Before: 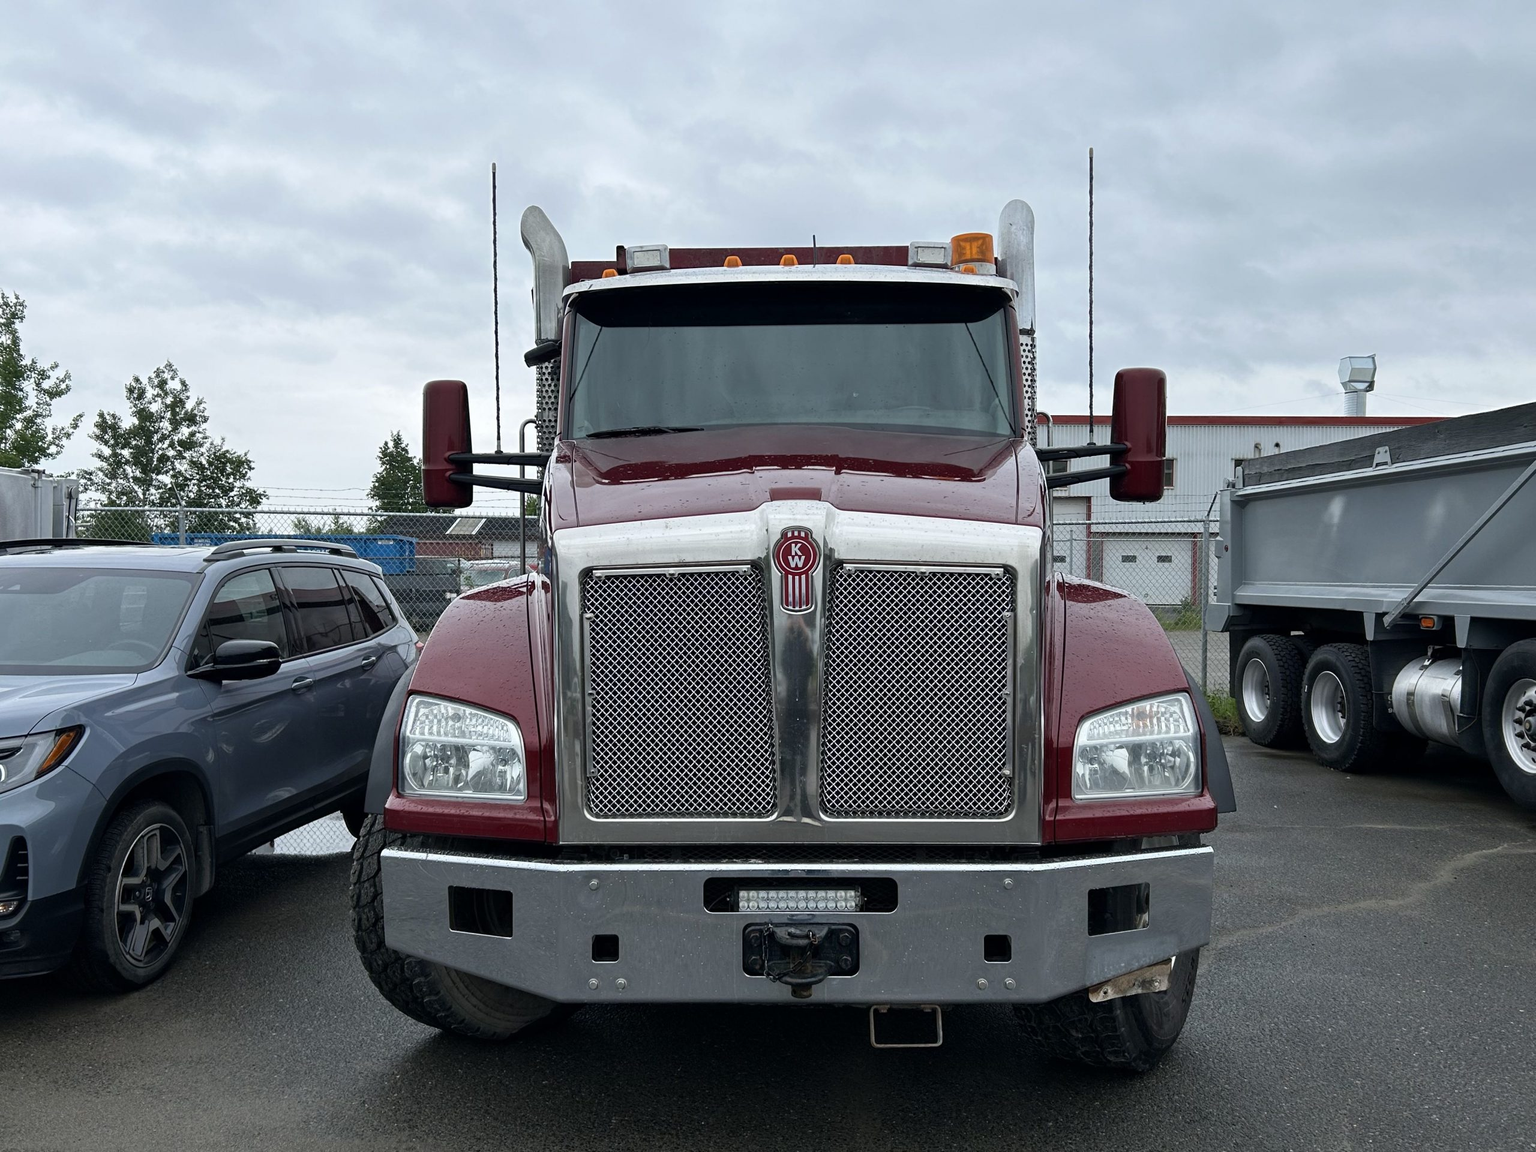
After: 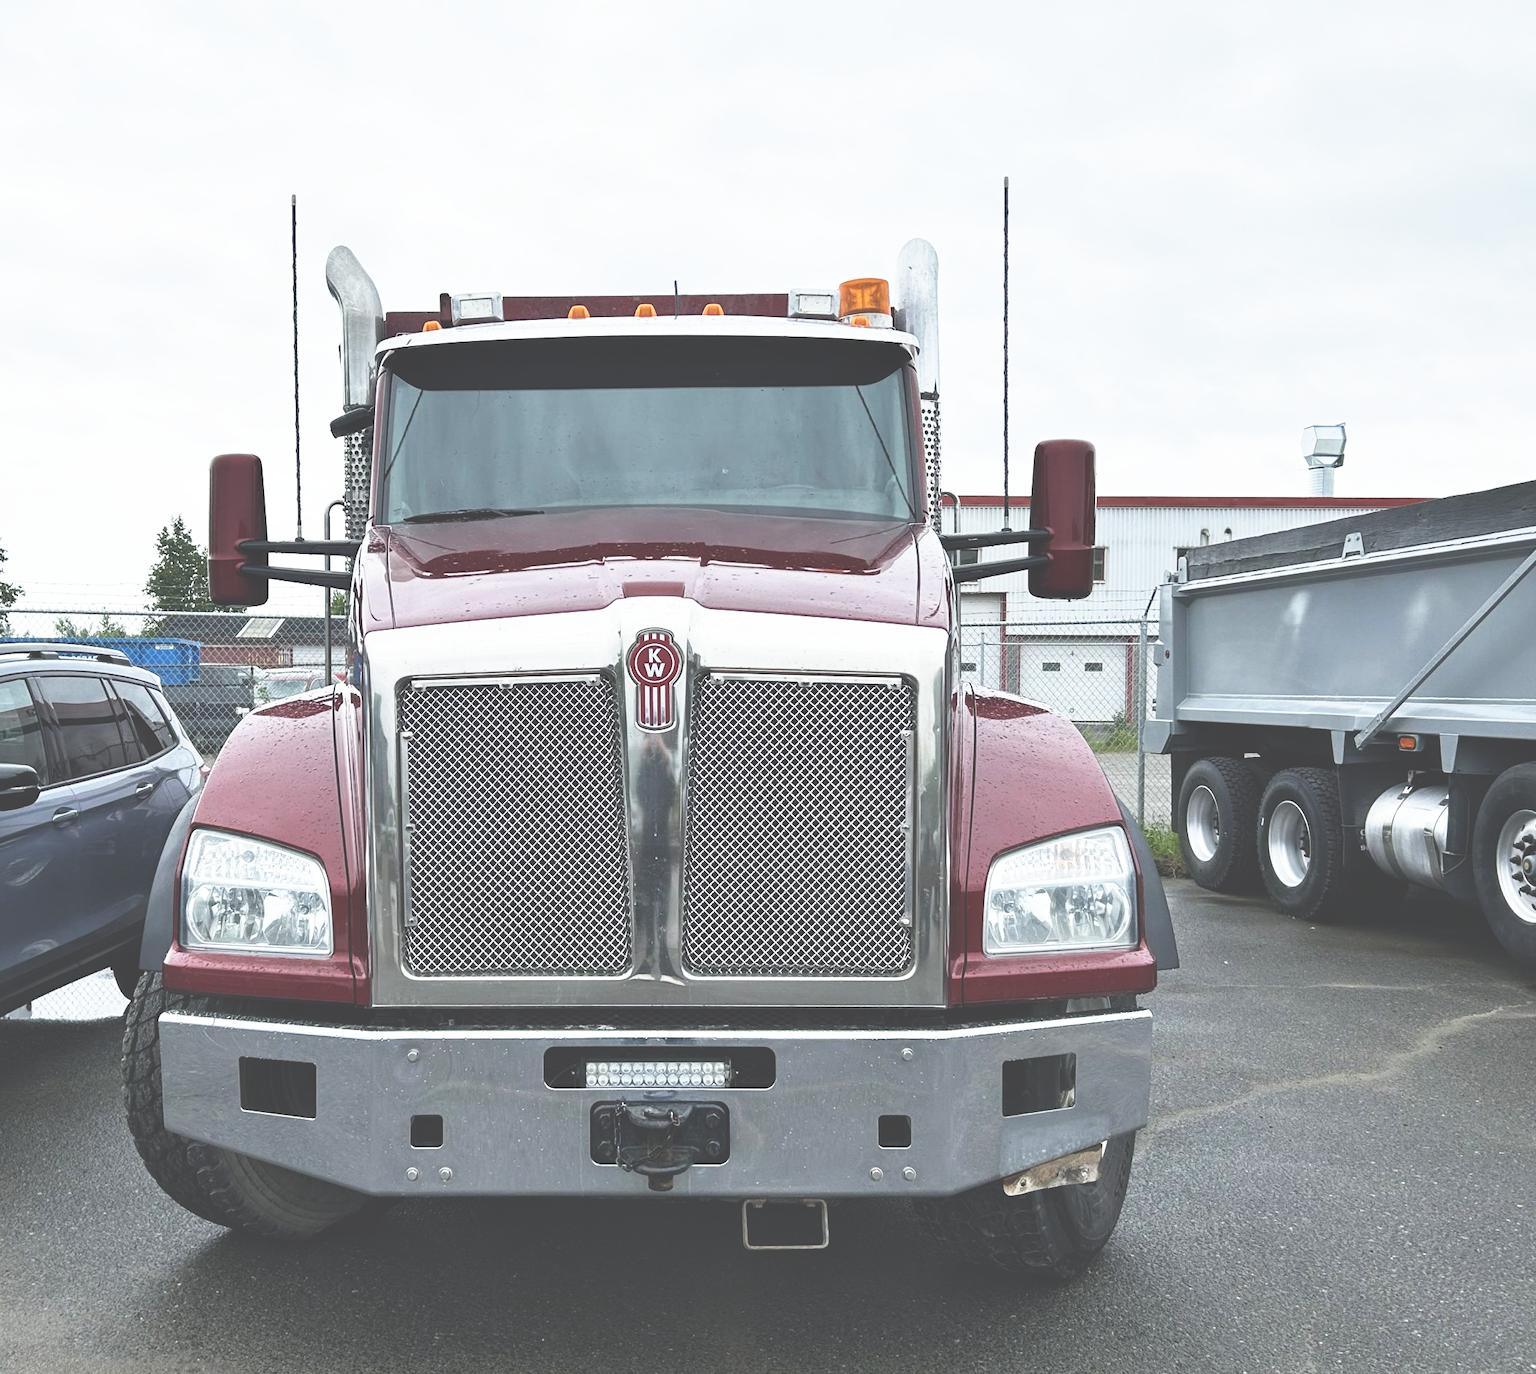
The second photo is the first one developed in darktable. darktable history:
base curve: curves: ch0 [(0, 0) (0.495, 0.917) (1, 1)], preserve colors none
exposure: black level correction -0.03, compensate highlight preservation false
crop: left 16.145%
shadows and highlights: shadows 37.27, highlights -28.18, soften with gaussian
